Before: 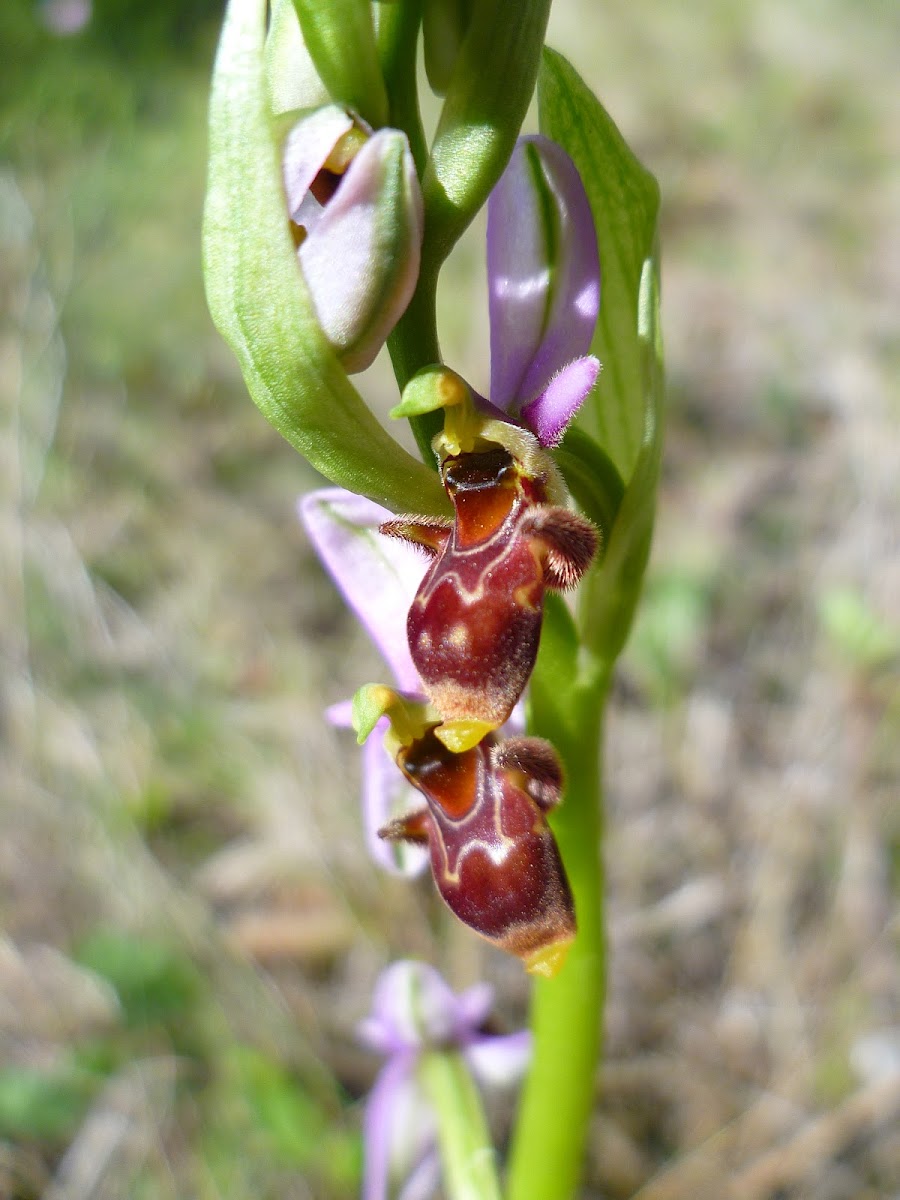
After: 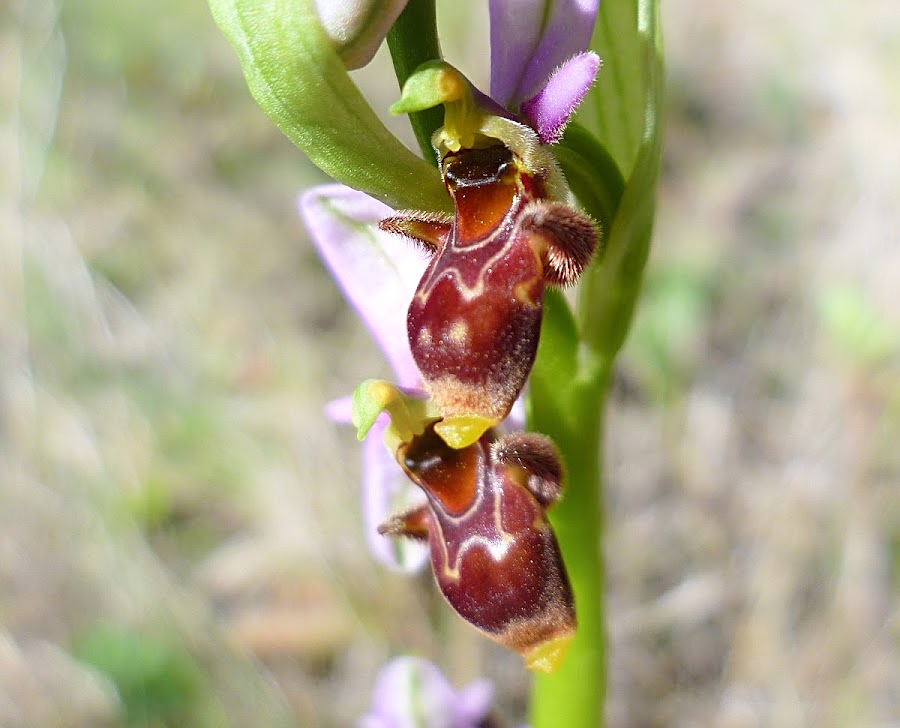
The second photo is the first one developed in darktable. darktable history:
shadows and highlights: shadows -21.3, highlights 100, soften with gaussian
crop and rotate: top 25.357%, bottom 13.942%
sharpen: radius 2.529, amount 0.323
